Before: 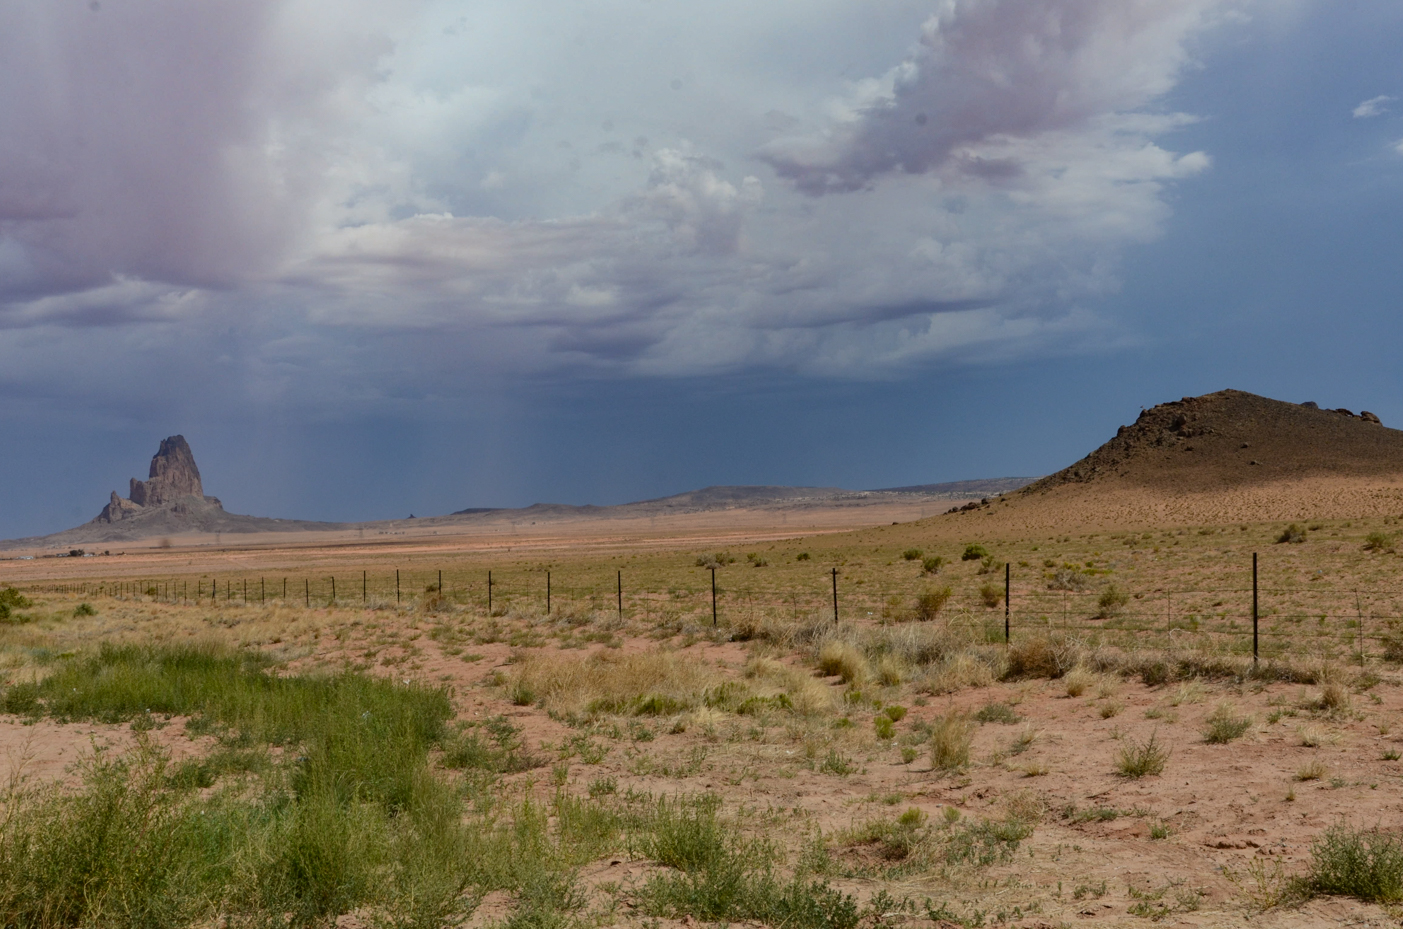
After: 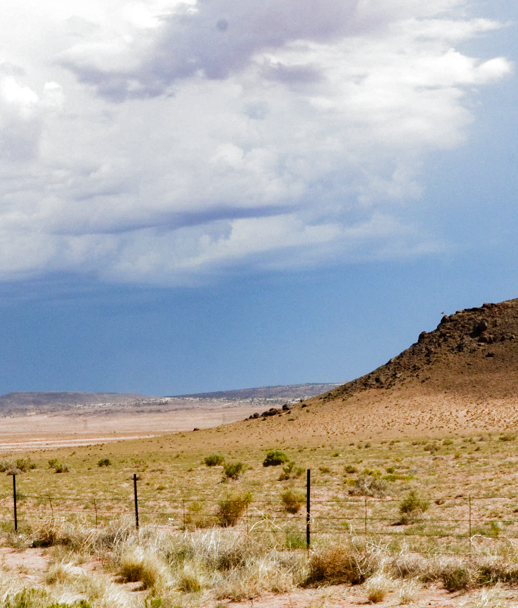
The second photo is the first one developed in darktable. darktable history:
filmic rgb: black relative exposure -7.98 EV, white relative exposure 2.32 EV, hardness 6.6, add noise in highlights 0.001, preserve chrominance no, color science v3 (2019), use custom middle-gray values true, iterations of high-quality reconstruction 0, contrast in highlights soft
crop and rotate: left 49.855%, top 10.133%, right 13.167%, bottom 24.383%
exposure: black level correction 0, exposure 1.106 EV, compensate highlight preservation false
